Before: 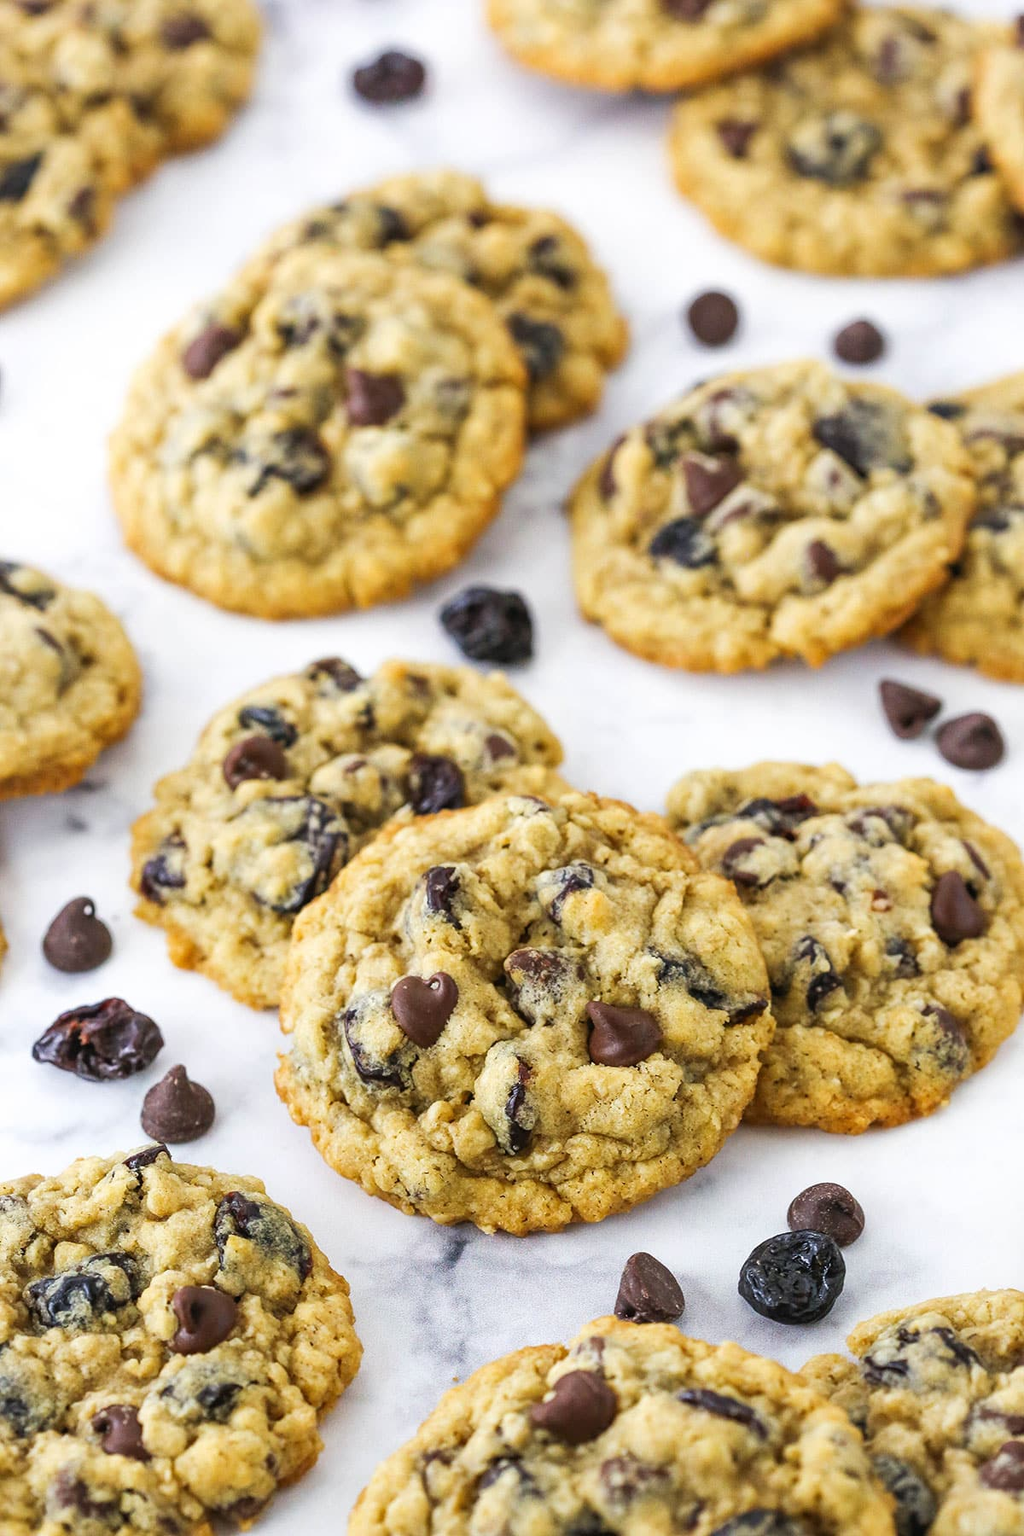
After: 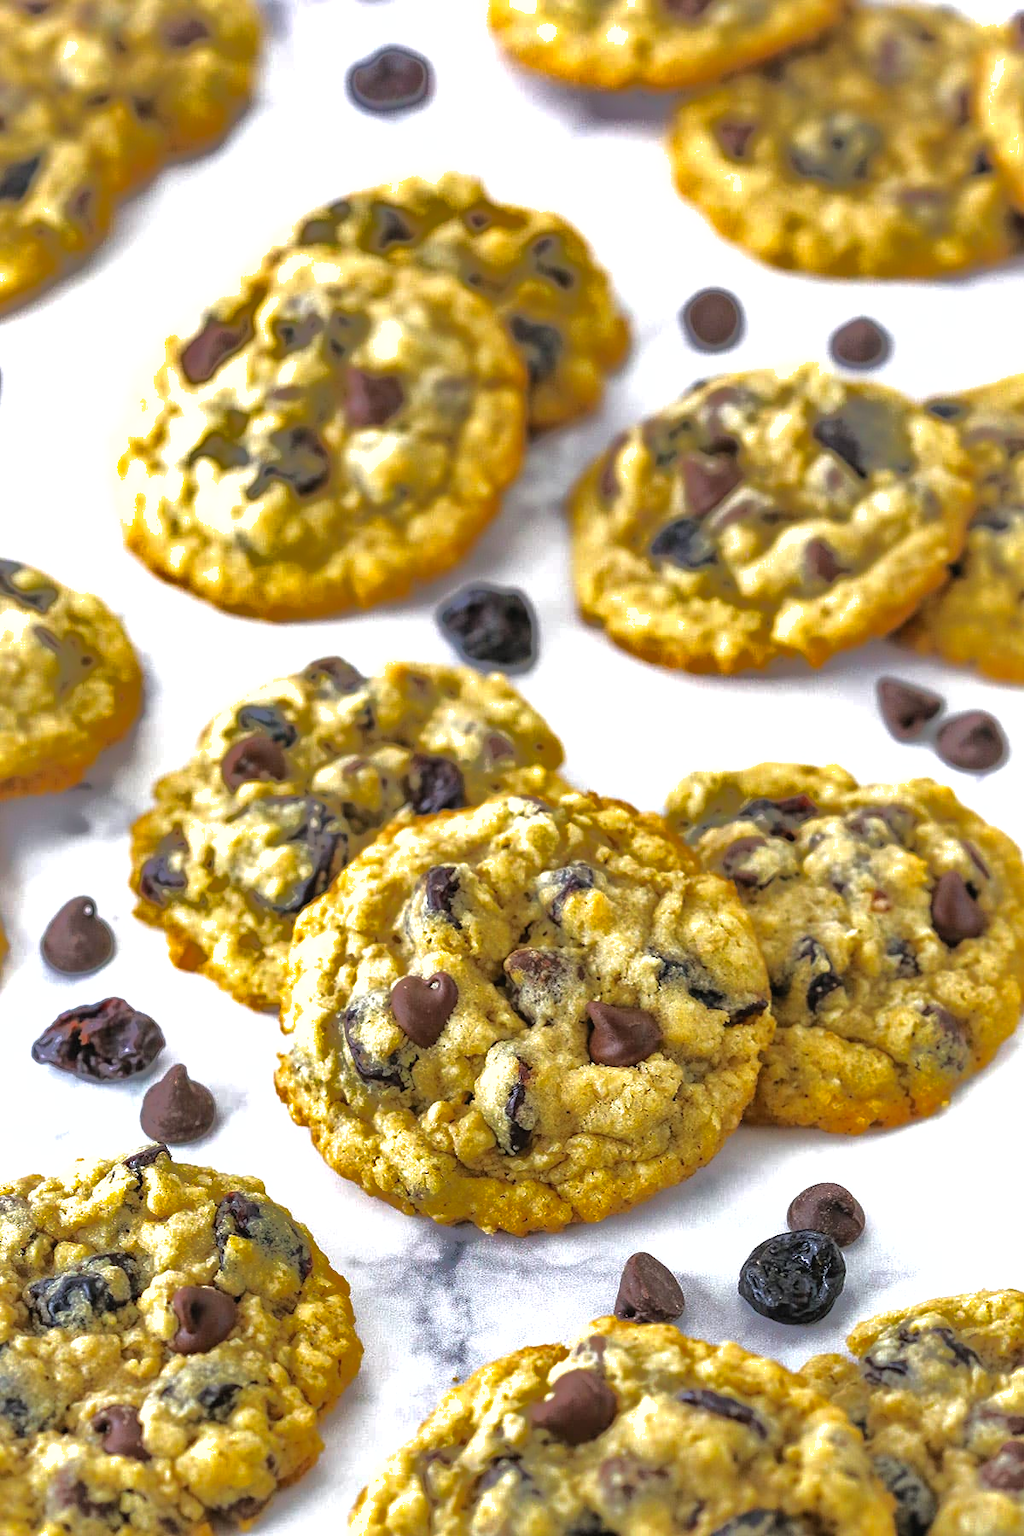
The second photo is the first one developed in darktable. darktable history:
shadows and highlights: shadows 25.91, highlights -70.71
tone equalizer: -8 EV -0.377 EV, -7 EV -0.39 EV, -6 EV -0.301 EV, -5 EV -0.21 EV, -3 EV 0.215 EV, -2 EV 0.346 EV, -1 EV 0.385 EV, +0 EV 0.421 EV, mask exposure compensation -0.507 EV
